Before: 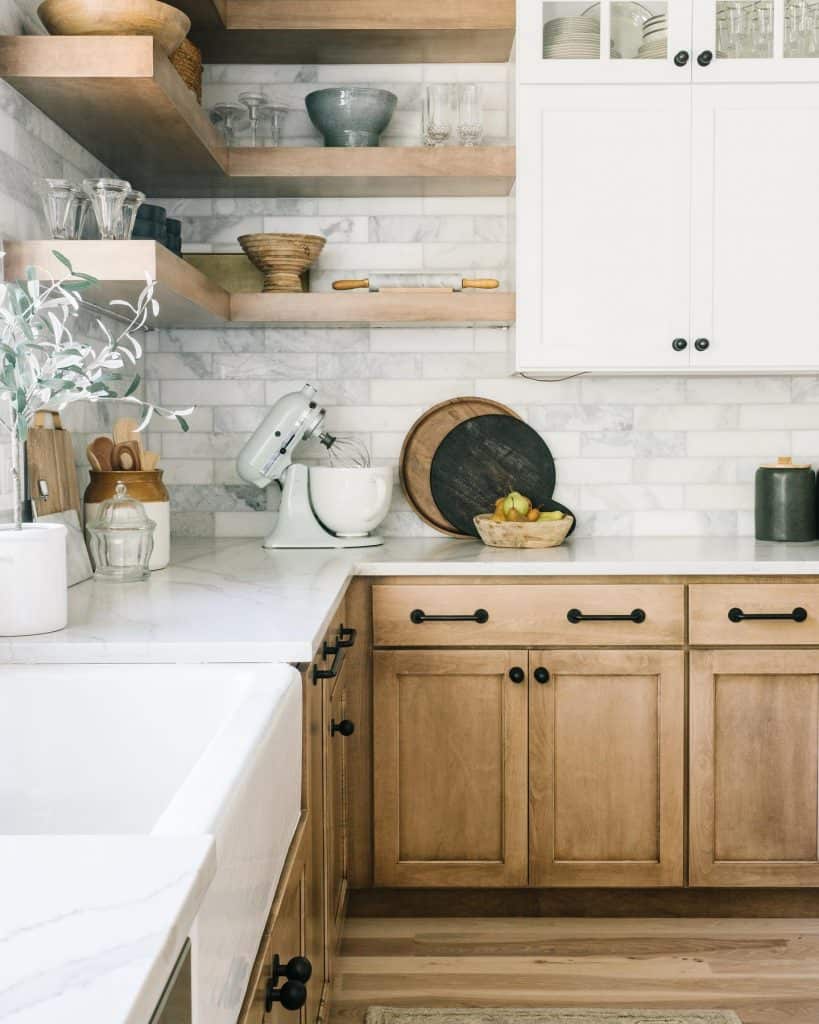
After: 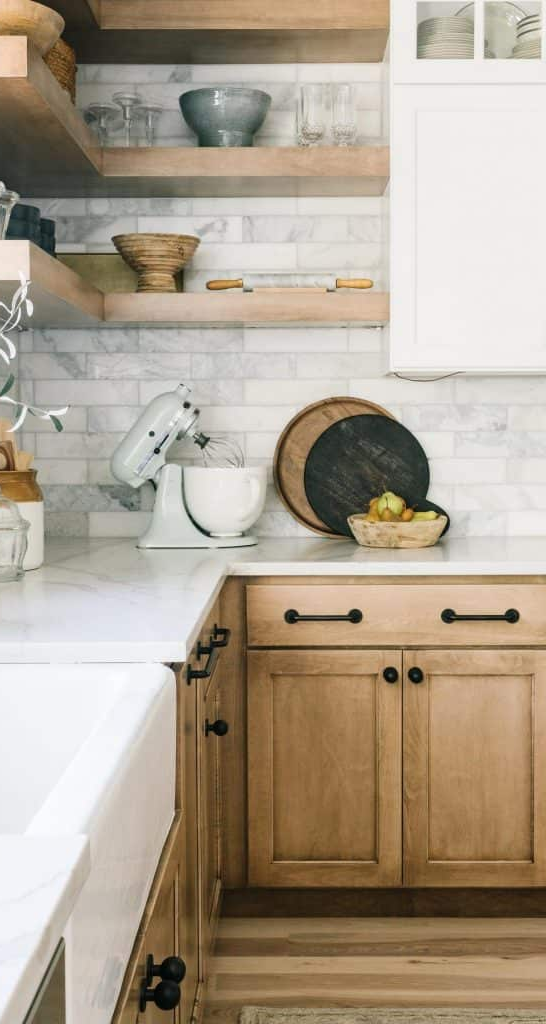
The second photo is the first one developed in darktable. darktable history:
crop: left 15.415%, right 17.913%
